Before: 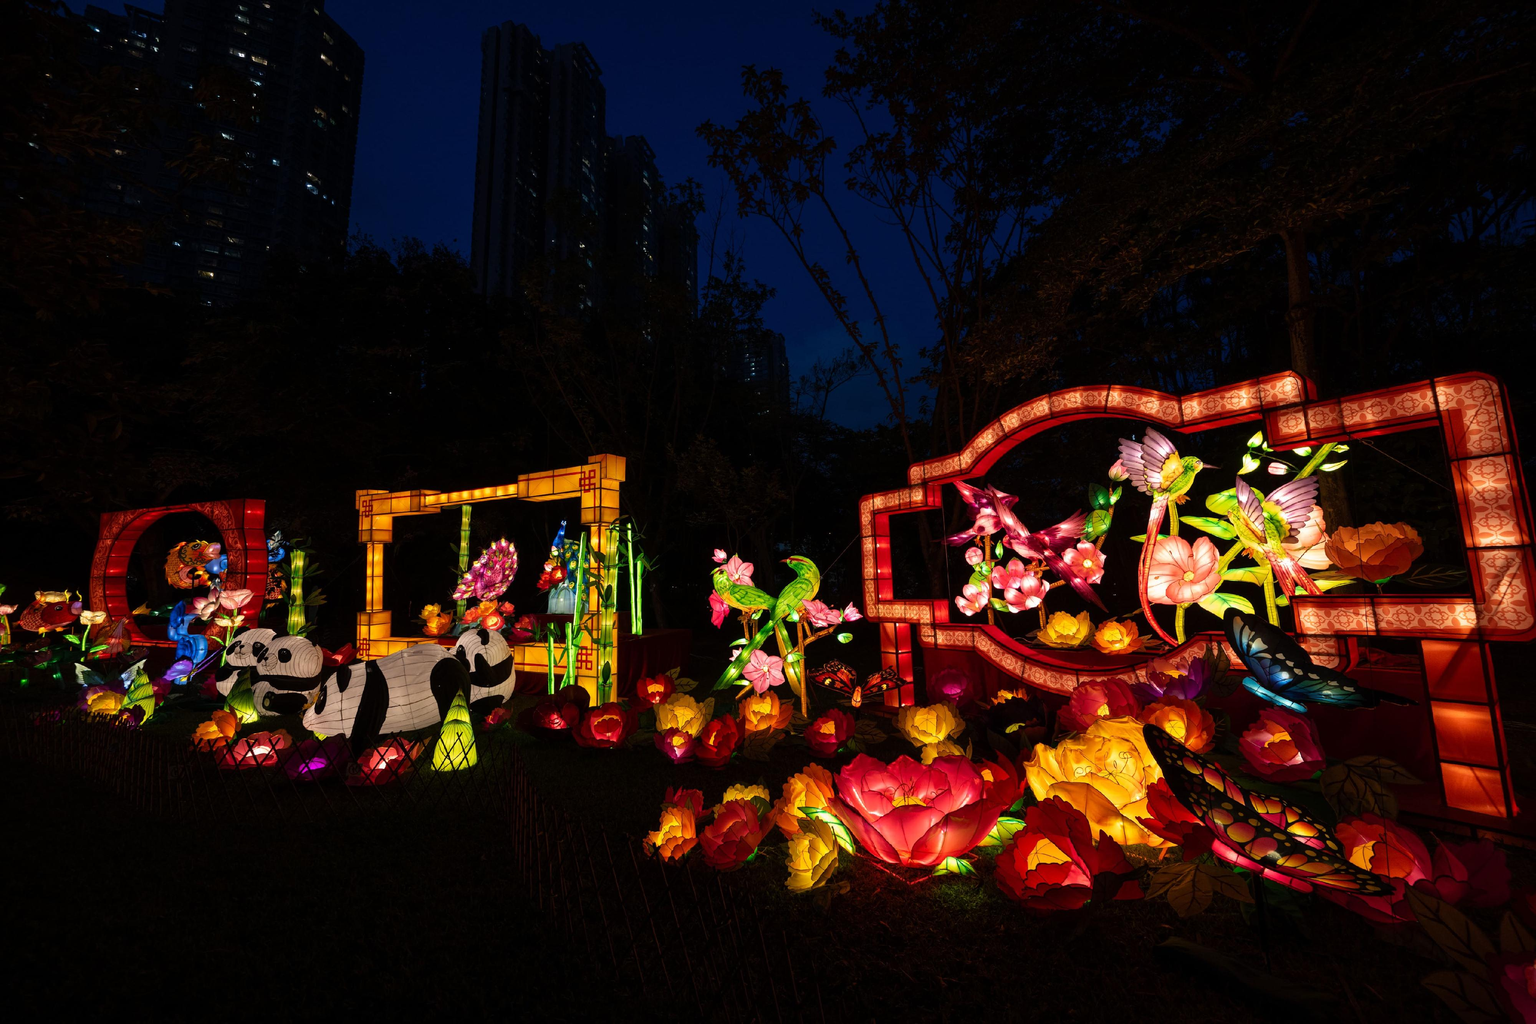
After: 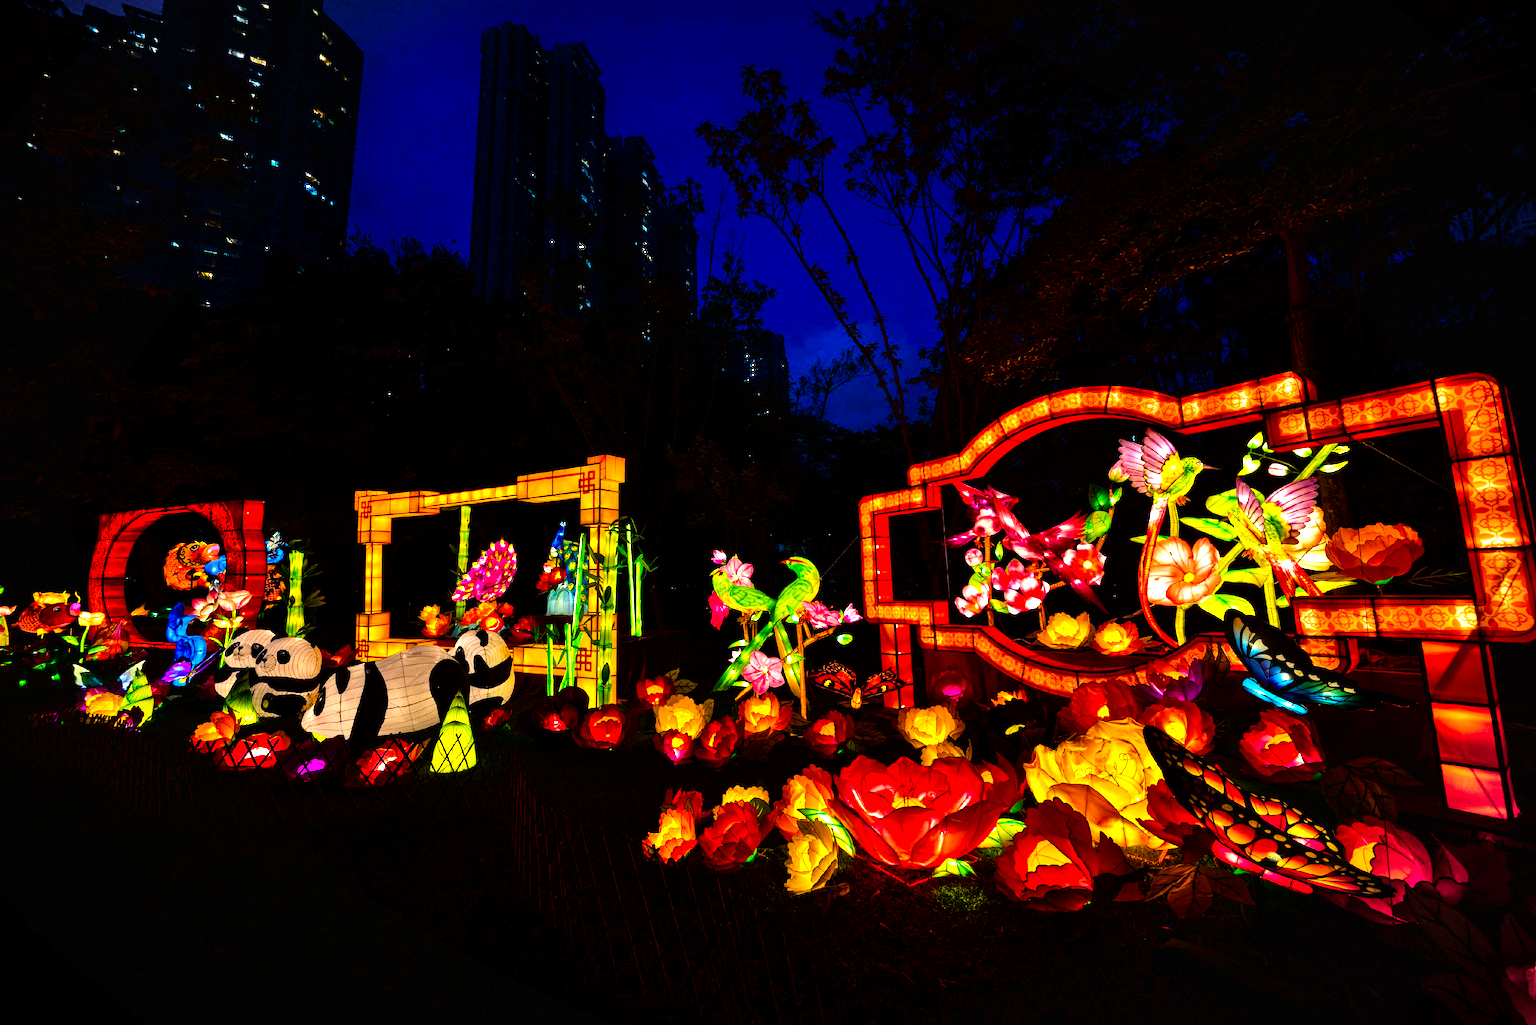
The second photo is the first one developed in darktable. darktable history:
color balance rgb: linear chroma grading › global chroma 9%, perceptual saturation grading › global saturation 36%, perceptual saturation grading › shadows 35%, perceptual brilliance grading › global brilliance 15%, perceptual brilliance grading › shadows -35%, global vibrance 15%
crop and rotate: left 0.126%
white balance: red 0.978, blue 0.999
shadows and highlights: shadows 60, soften with gaussian
tone equalizer: -7 EV 0.15 EV, -6 EV 0.6 EV, -5 EV 1.15 EV, -4 EV 1.33 EV, -3 EV 1.15 EV, -2 EV 0.6 EV, -1 EV 0.15 EV, mask exposure compensation -0.5 EV
contrast brightness saturation: contrast 0.07, brightness -0.13, saturation 0.06
vignetting: fall-off start 91%, fall-off radius 39.39%, brightness -0.182, saturation -0.3, width/height ratio 1.219, shape 1.3, dithering 8-bit output, unbound false
